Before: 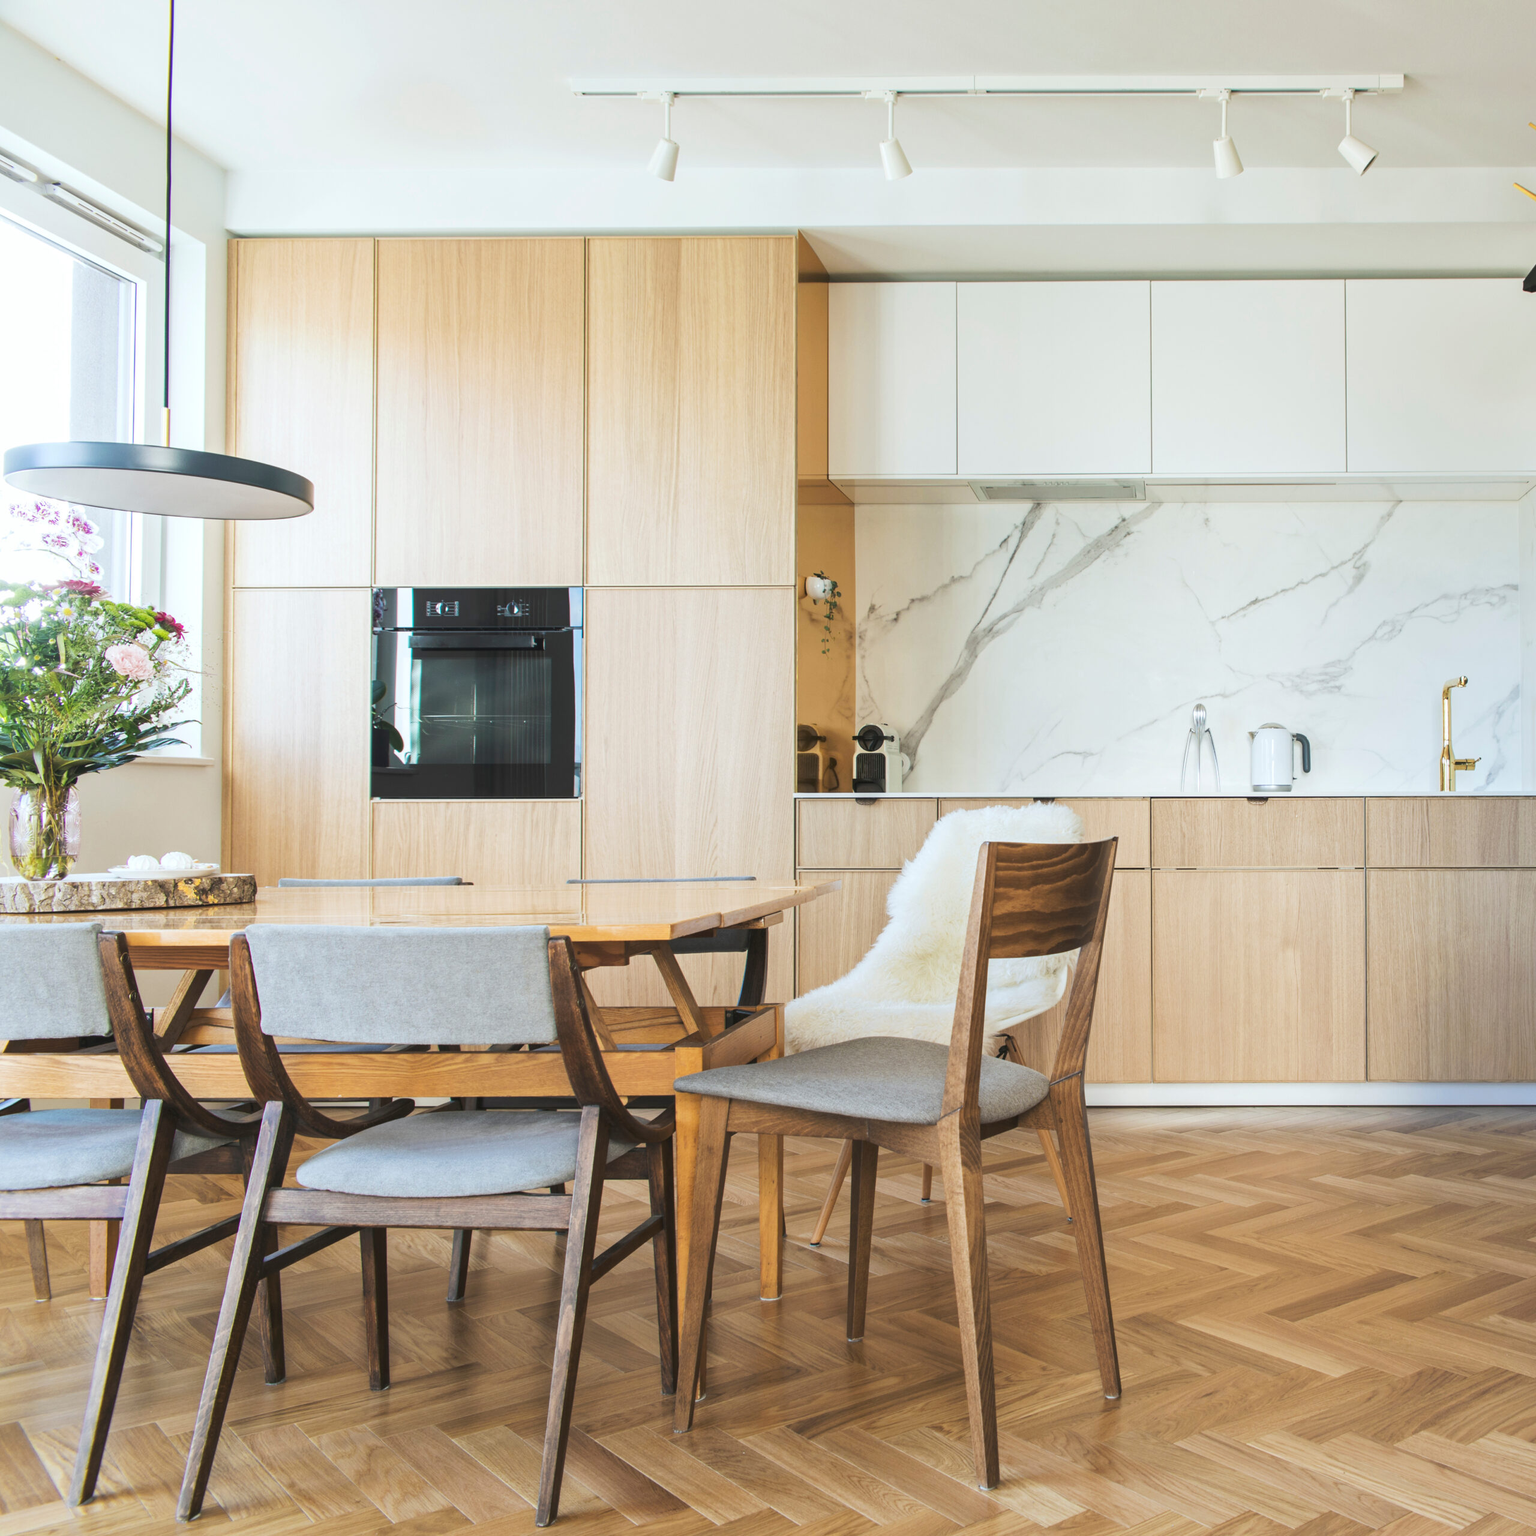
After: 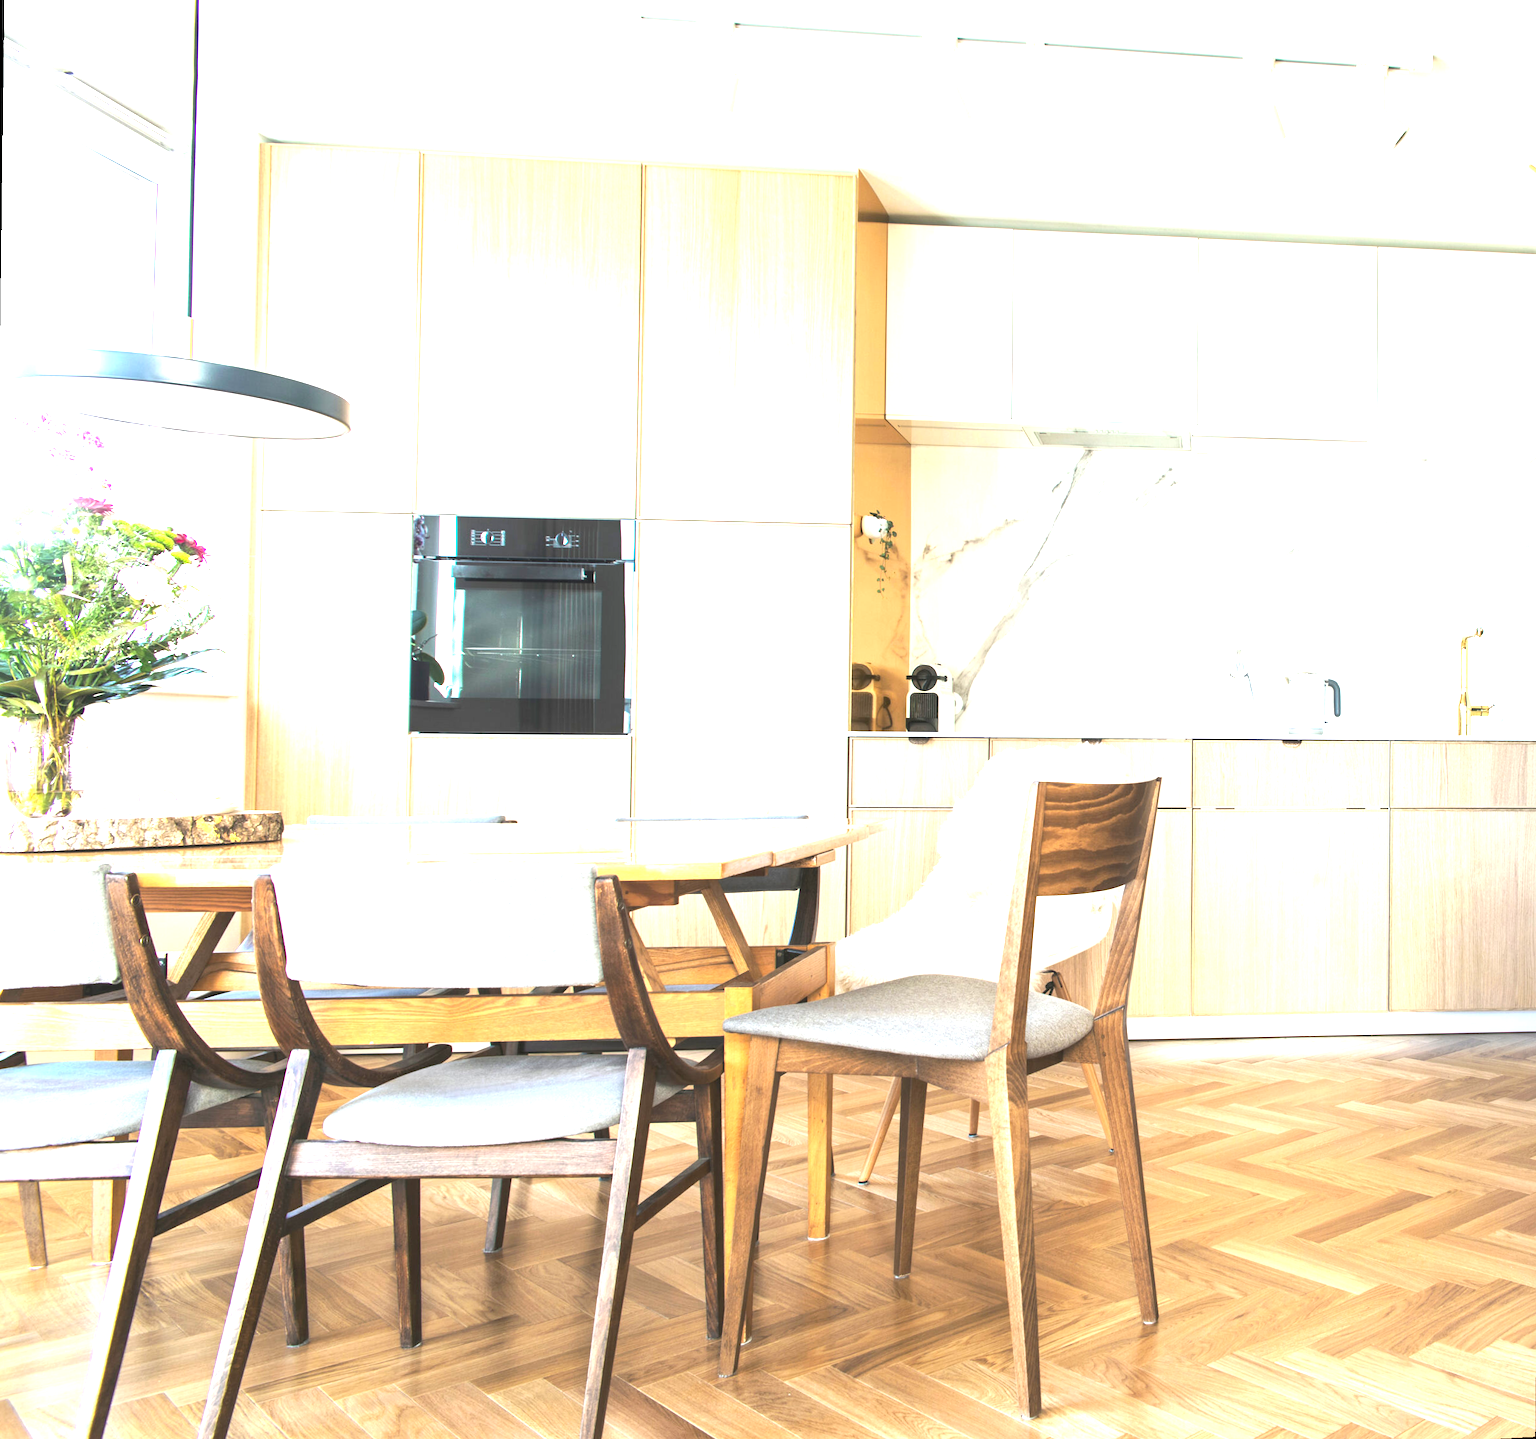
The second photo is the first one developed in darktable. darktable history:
rotate and perspective: rotation 0.679°, lens shift (horizontal) 0.136, crop left 0.009, crop right 0.991, crop top 0.078, crop bottom 0.95
exposure: black level correction 0, exposure 1.379 EV, compensate exposure bias true, compensate highlight preservation false
